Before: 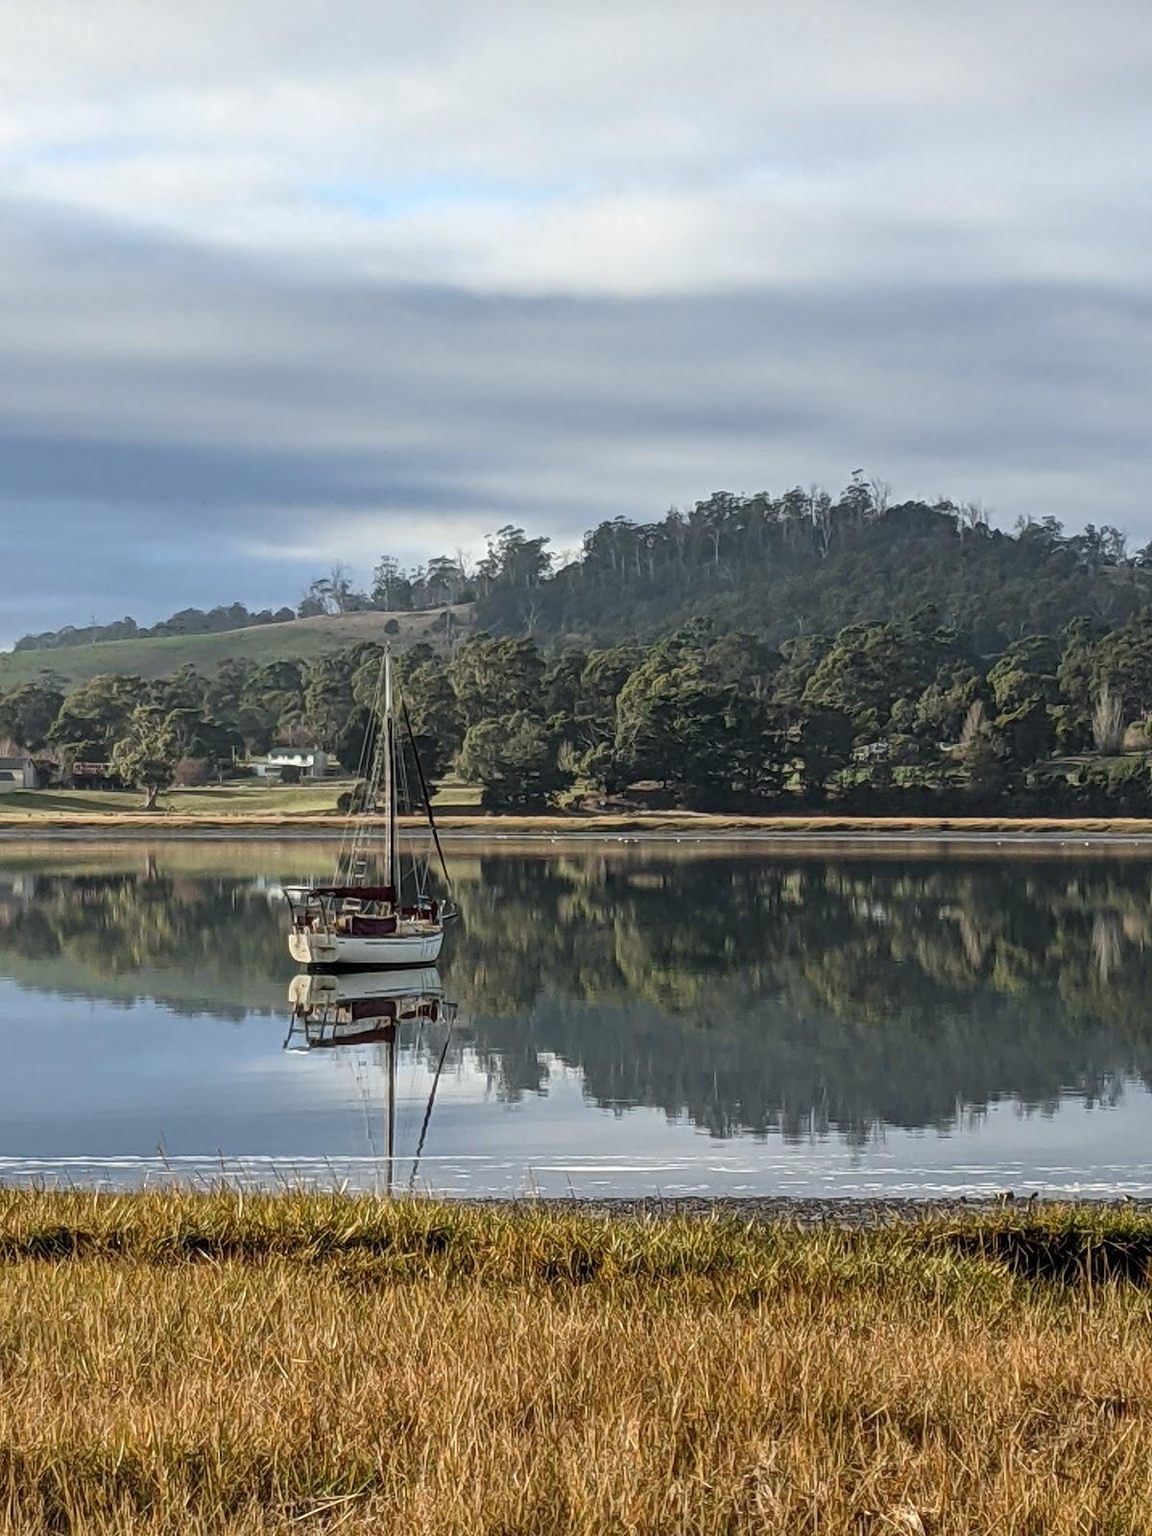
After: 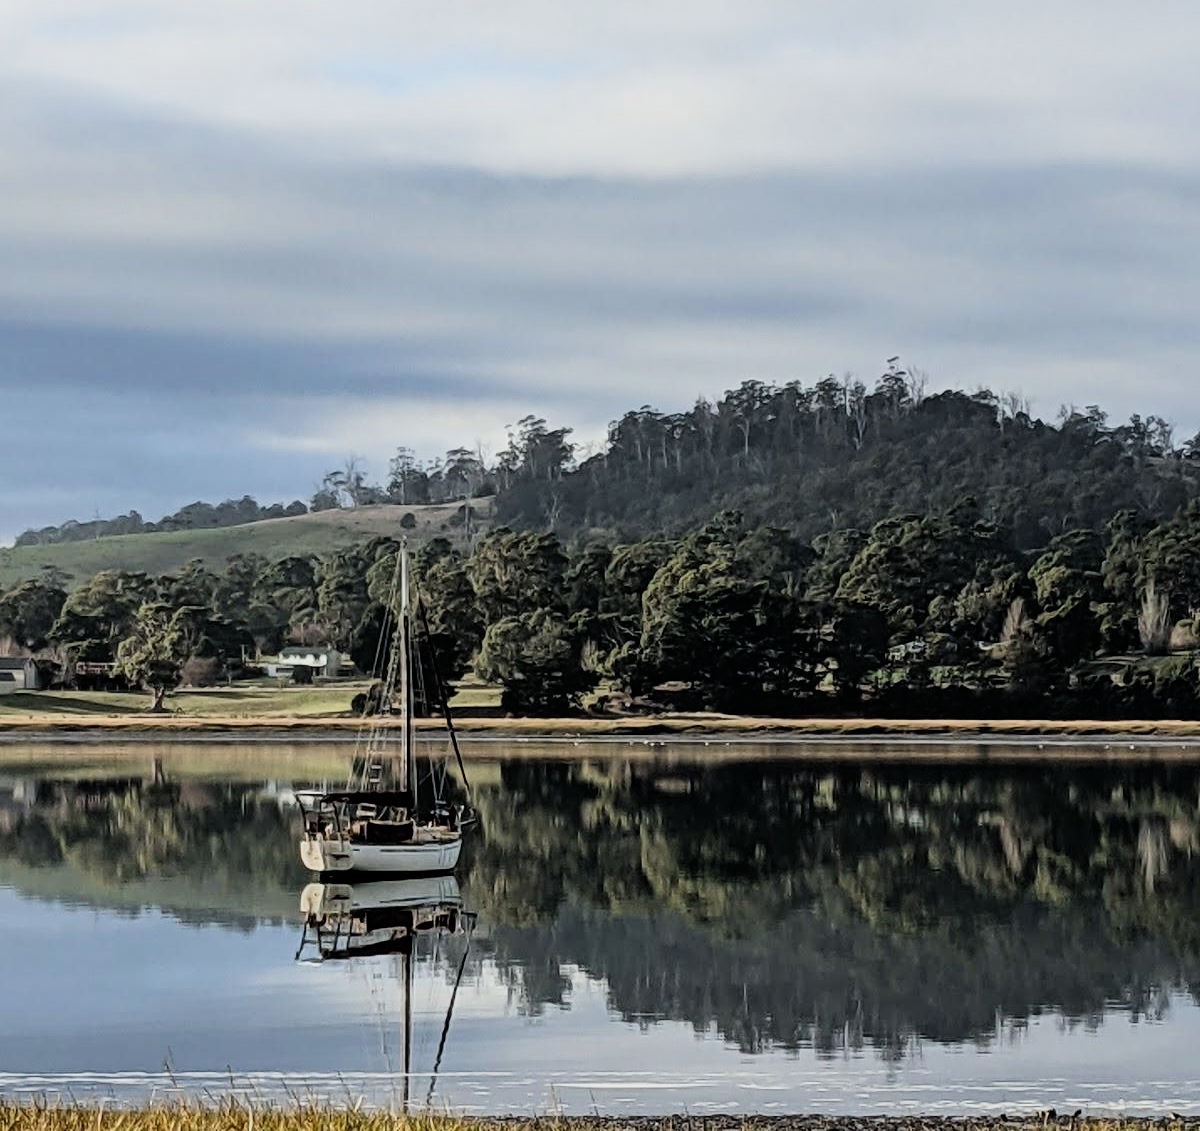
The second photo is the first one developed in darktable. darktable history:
filmic rgb: black relative exposure -5 EV, hardness 2.88, contrast 1.4, highlights saturation mix -30%
crop and rotate: top 8.293%, bottom 20.996%
